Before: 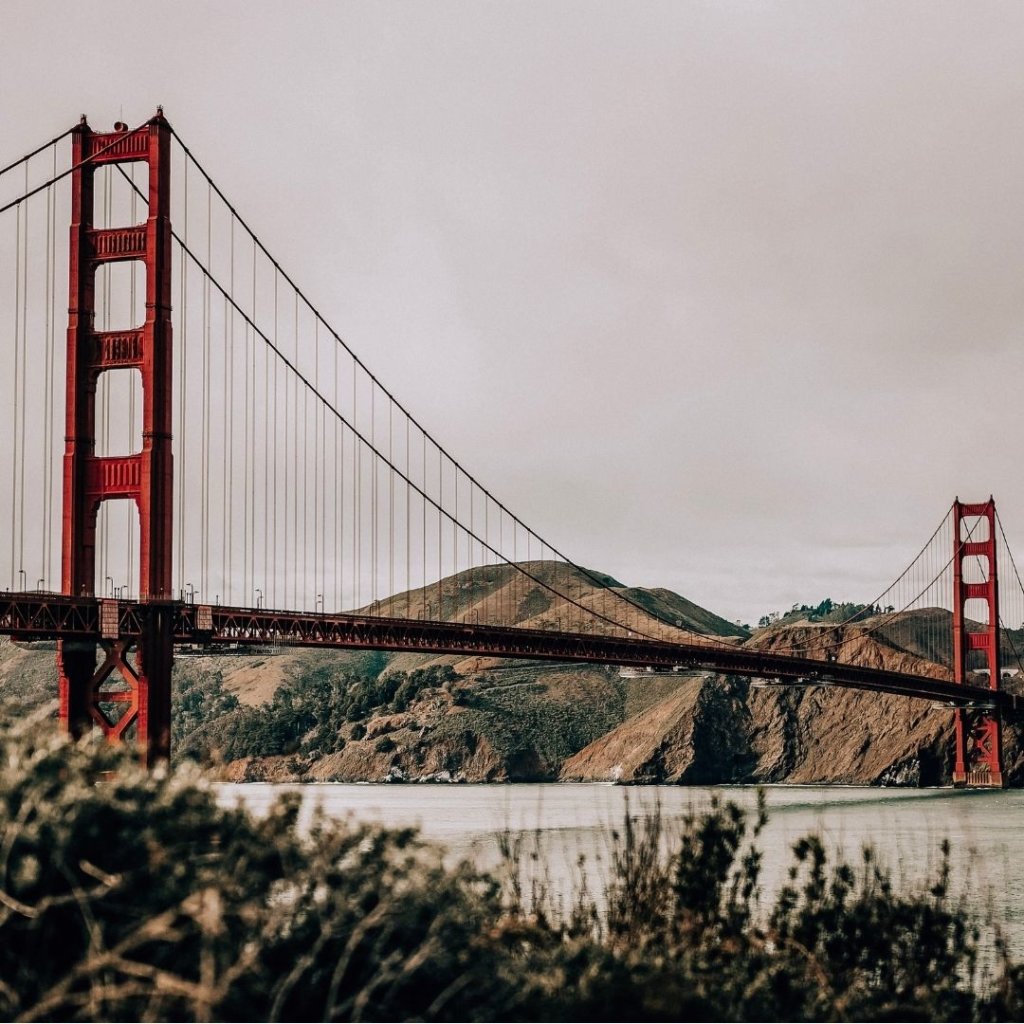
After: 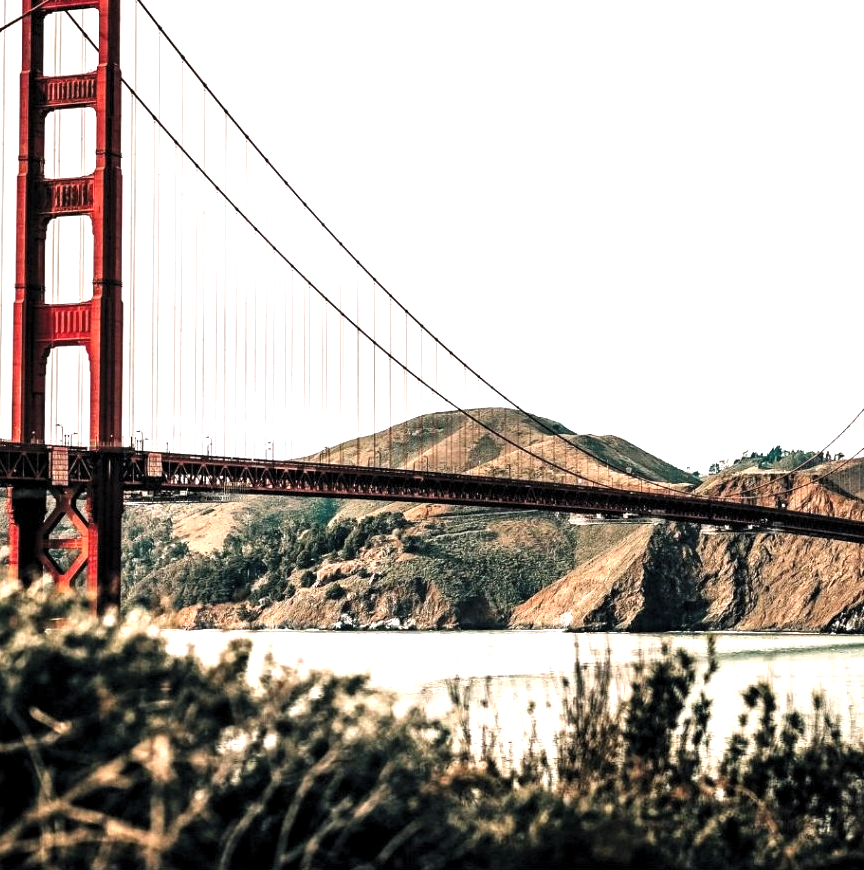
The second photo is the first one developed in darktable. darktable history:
exposure: black level correction -0.002, exposure 1.108 EV, compensate exposure bias true, compensate highlight preservation false
crop and rotate: left 4.906%, top 15.024%, right 10.643%
tone equalizer: edges refinement/feathering 500, mask exposure compensation -1.57 EV, preserve details no
levels: white 90.7%, levels [0.062, 0.494, 0.925]
